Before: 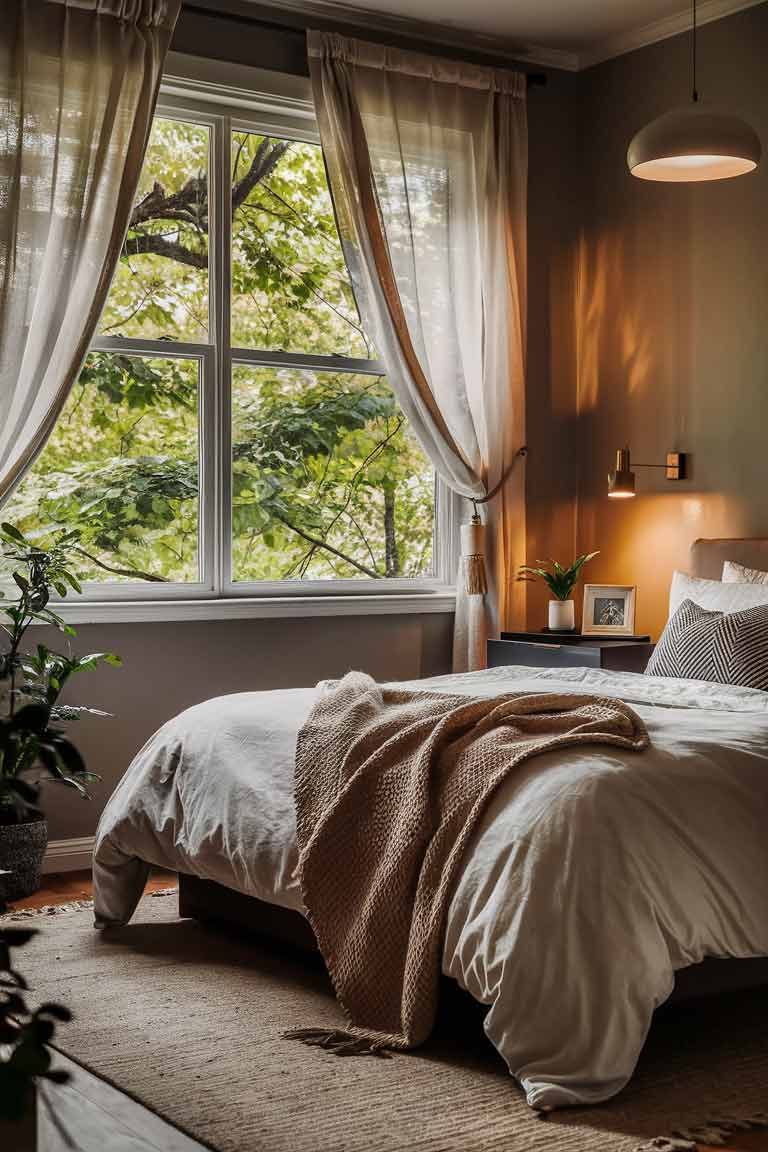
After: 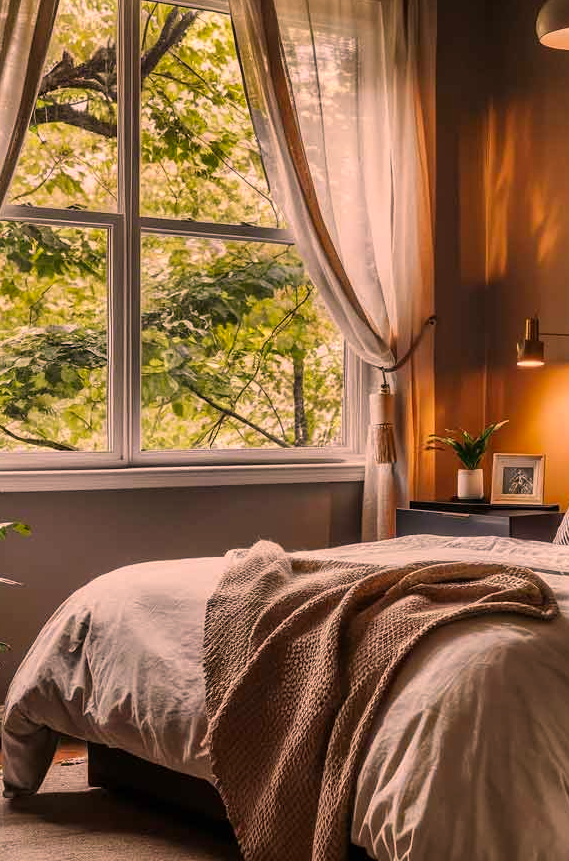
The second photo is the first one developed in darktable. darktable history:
crop and rotate: left 11.969%, top 11.446%, right 13.935%, bottom 13.734%
color correction: highlights a* 20.46, highlights b* 19.26
